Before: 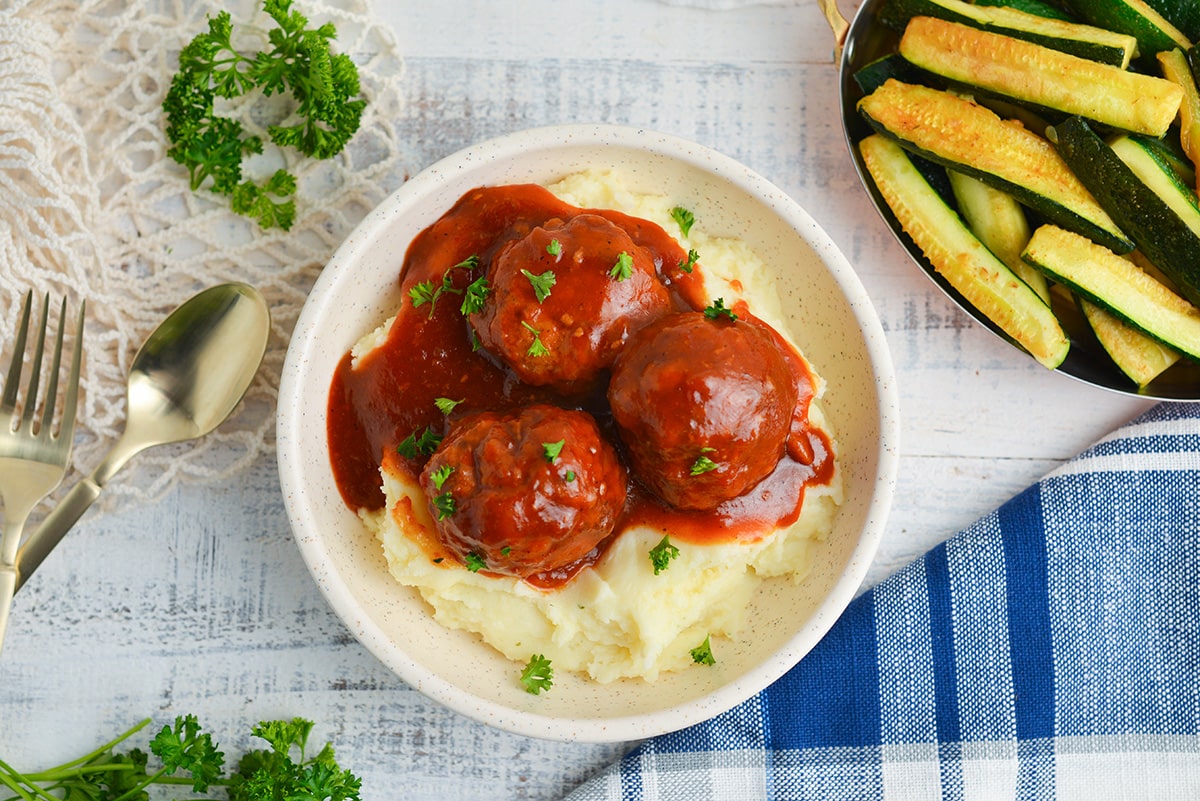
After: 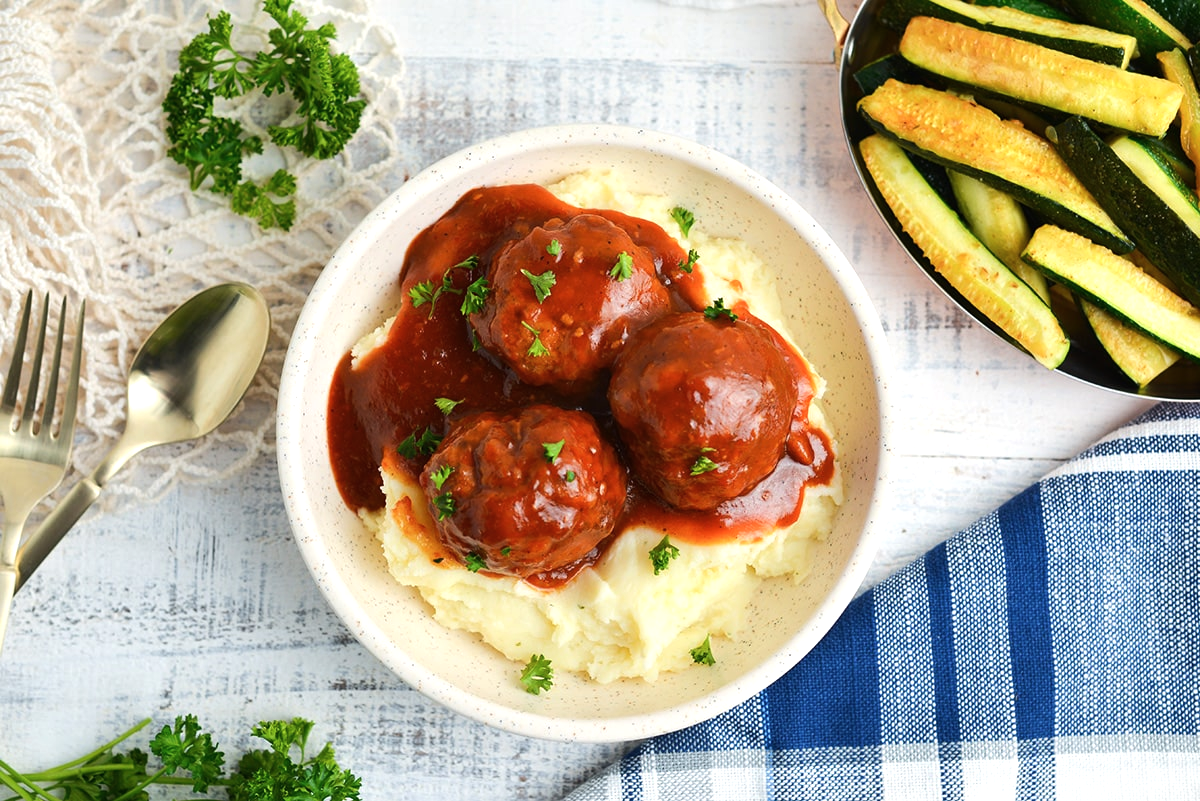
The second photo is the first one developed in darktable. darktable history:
contrast brightness saturation: saturation -0.05
tone equalizer: -8 EV -0.417 EV, -7 EV -0.389 EV, -6 EV -0.333 EV, -5 EV -0.222 EV, -3 EV 0.222 EV, -2 EV 0.333 EV, -1 EV 0.389 EV, +0 EV 0.417 EV, edges refinement/feathering 500, mask exposure compensation -1.57 EV, preserve details no
